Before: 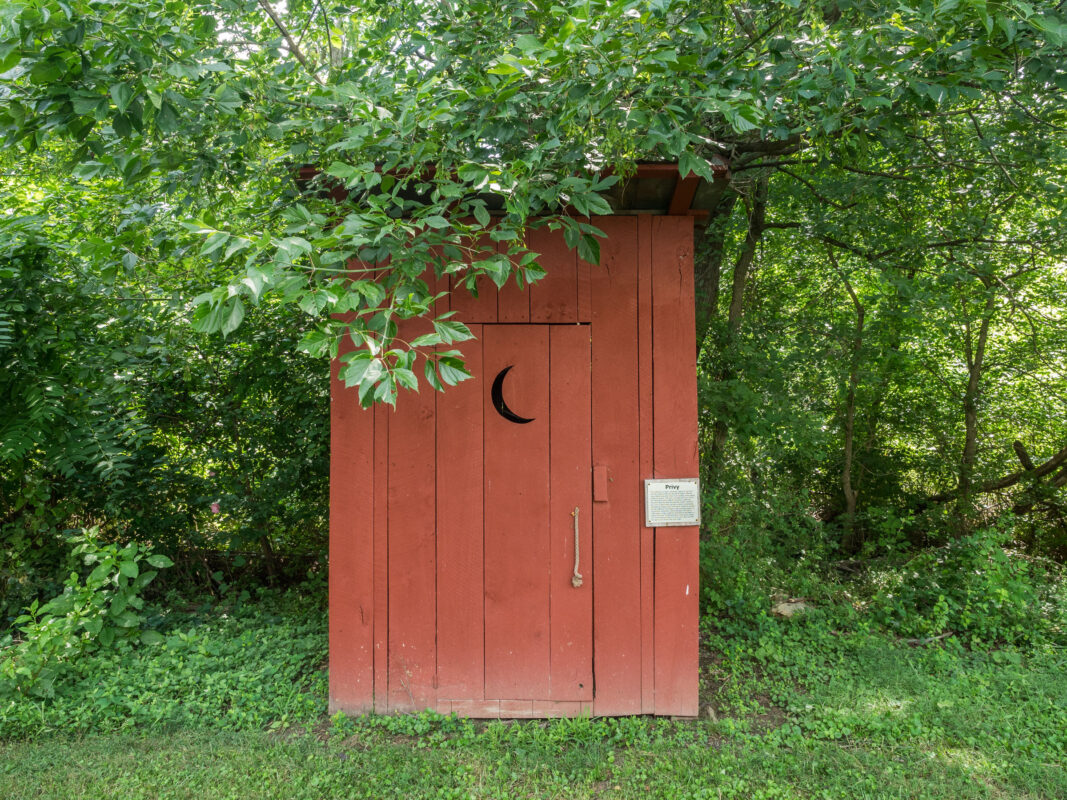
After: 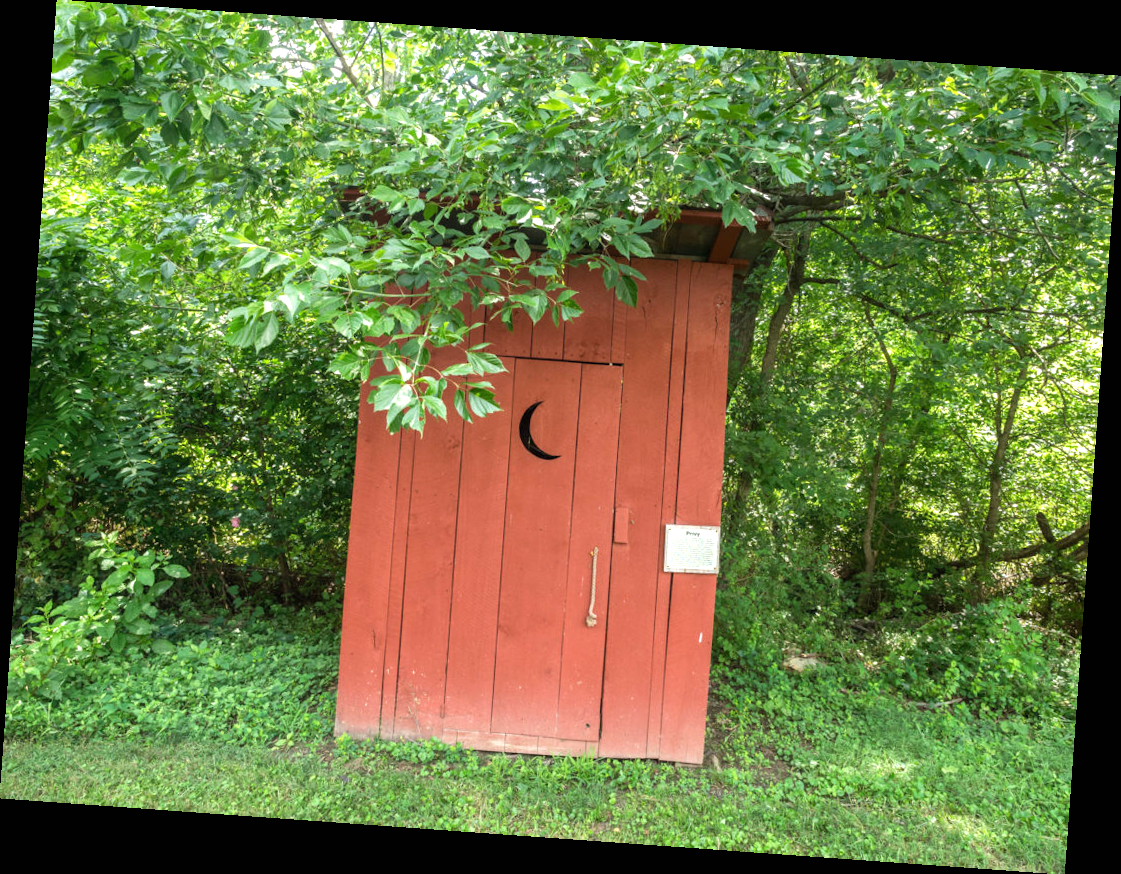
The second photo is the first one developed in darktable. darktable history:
exposure: black level correction 0, exposure 0.7 EV, compensate exposure bias true, compensate highlight preservation false
rotate and perspective: rotation 4.1°, automatic cropping off
